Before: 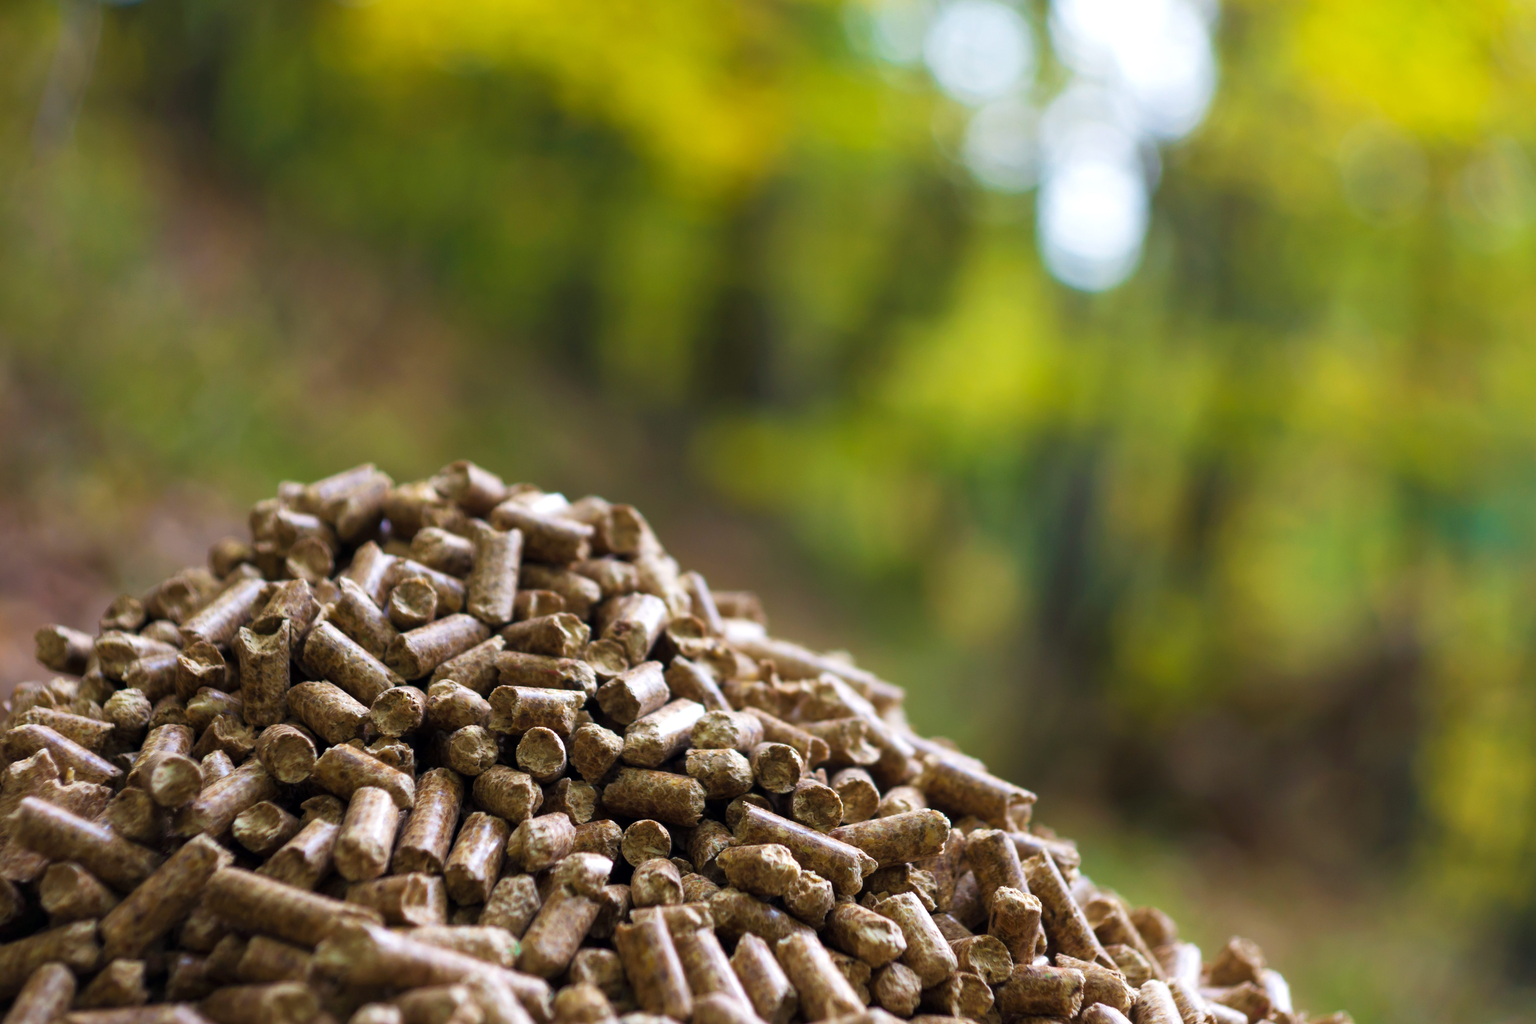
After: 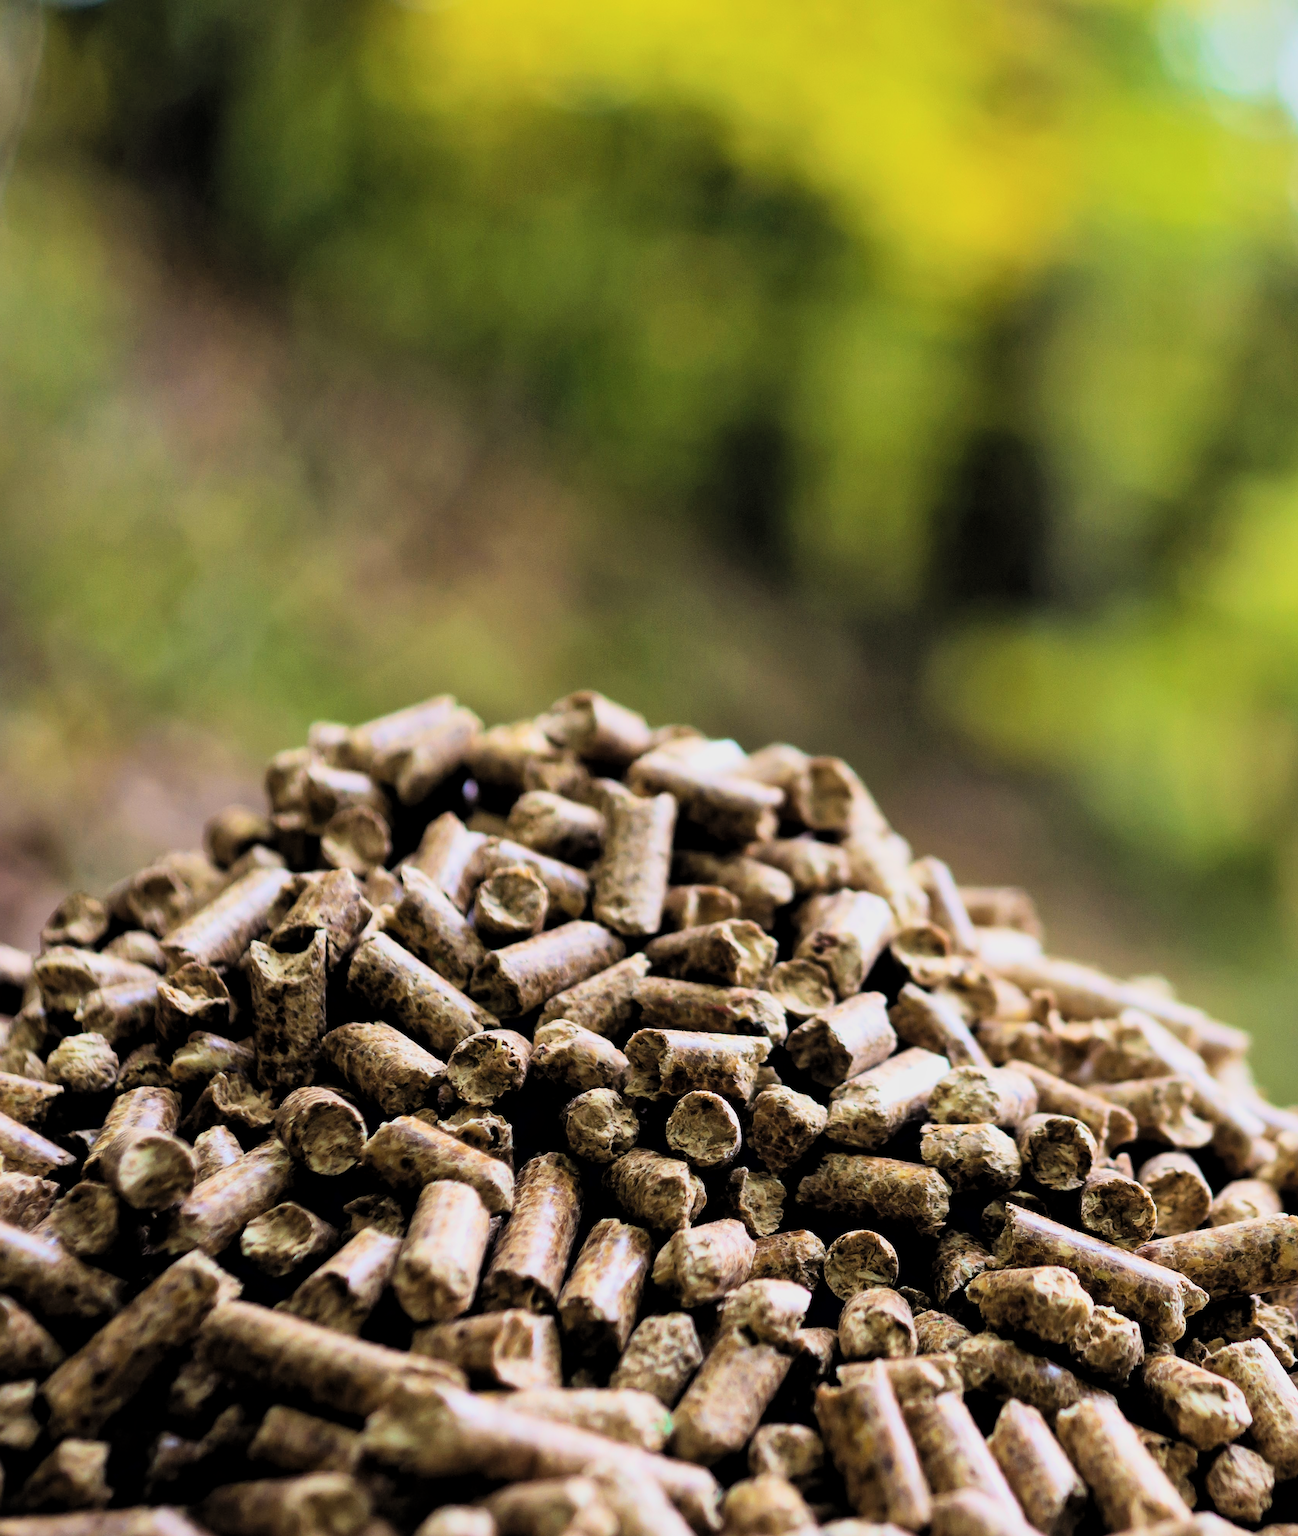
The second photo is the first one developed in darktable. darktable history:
crop: left 4.727%, right 38.935%
color correction: highlights b* -0.006, saturation 0.593
contrast brightness saturation: contrast 0.198, brightness 0.194, saturation 0.812
sharpen: on, module defaults
local contrast: mode bilateral grid, contrast 21, coarseness 50, detail 119%, midtone range 0.2
filmic rgb: black relative exposure -4.13 EV, white relative exposure 5.15 EV, threshold 3.04 EV, hardness 2.09, contrast 1.158, color science v6 (2022), enable highlight reconstruction true
